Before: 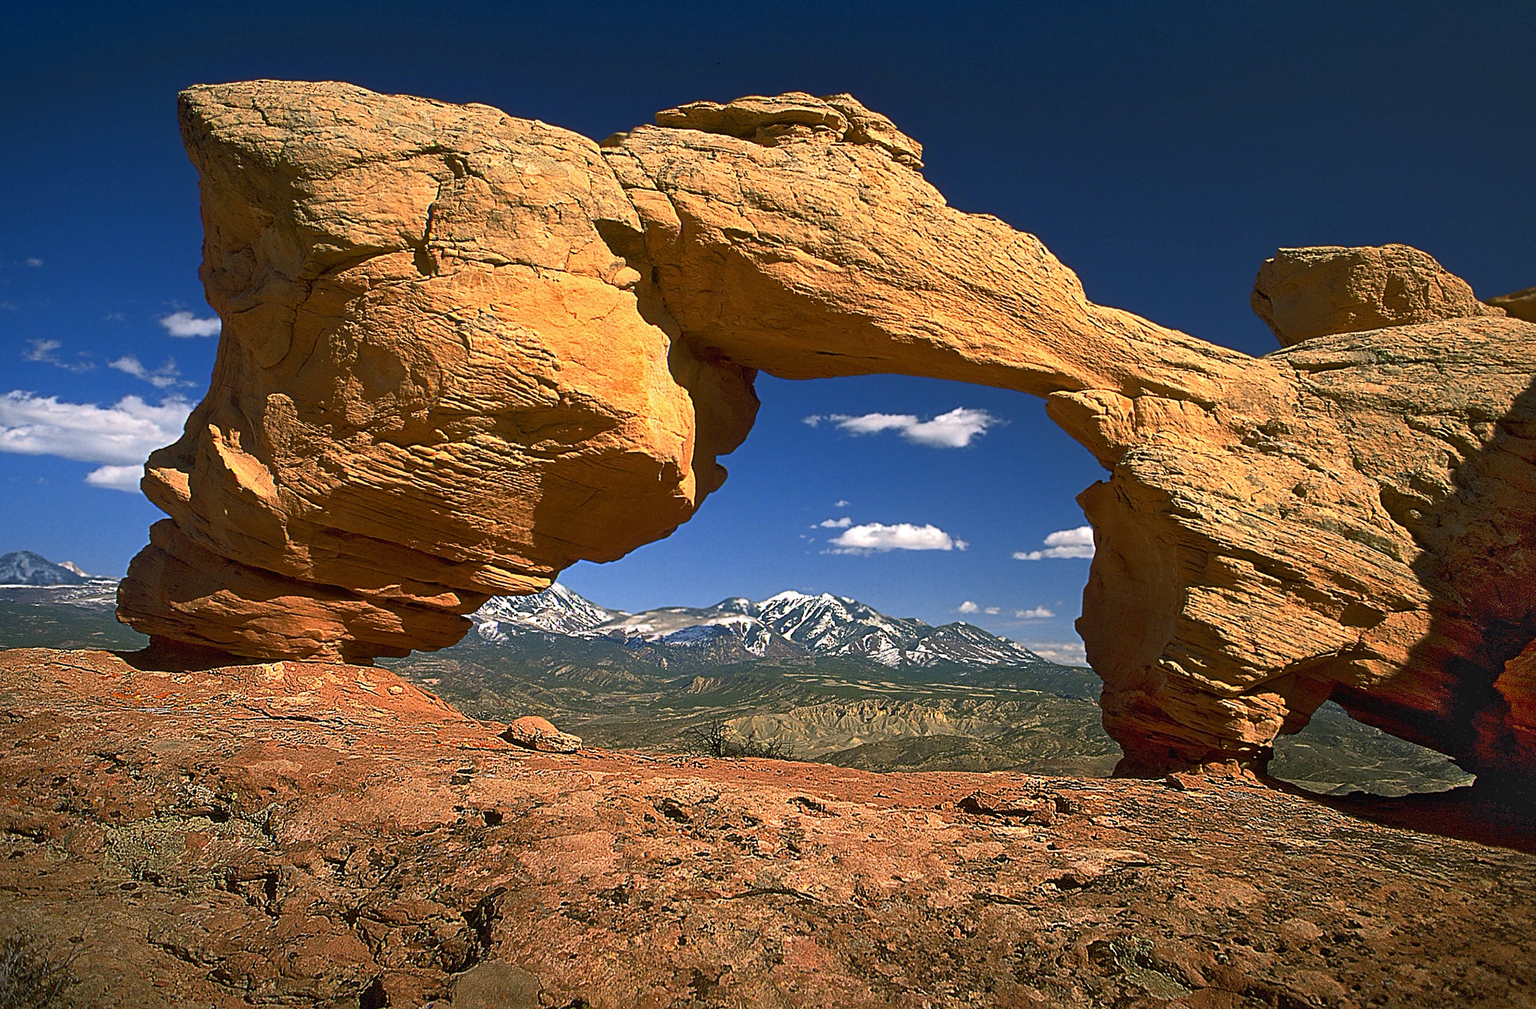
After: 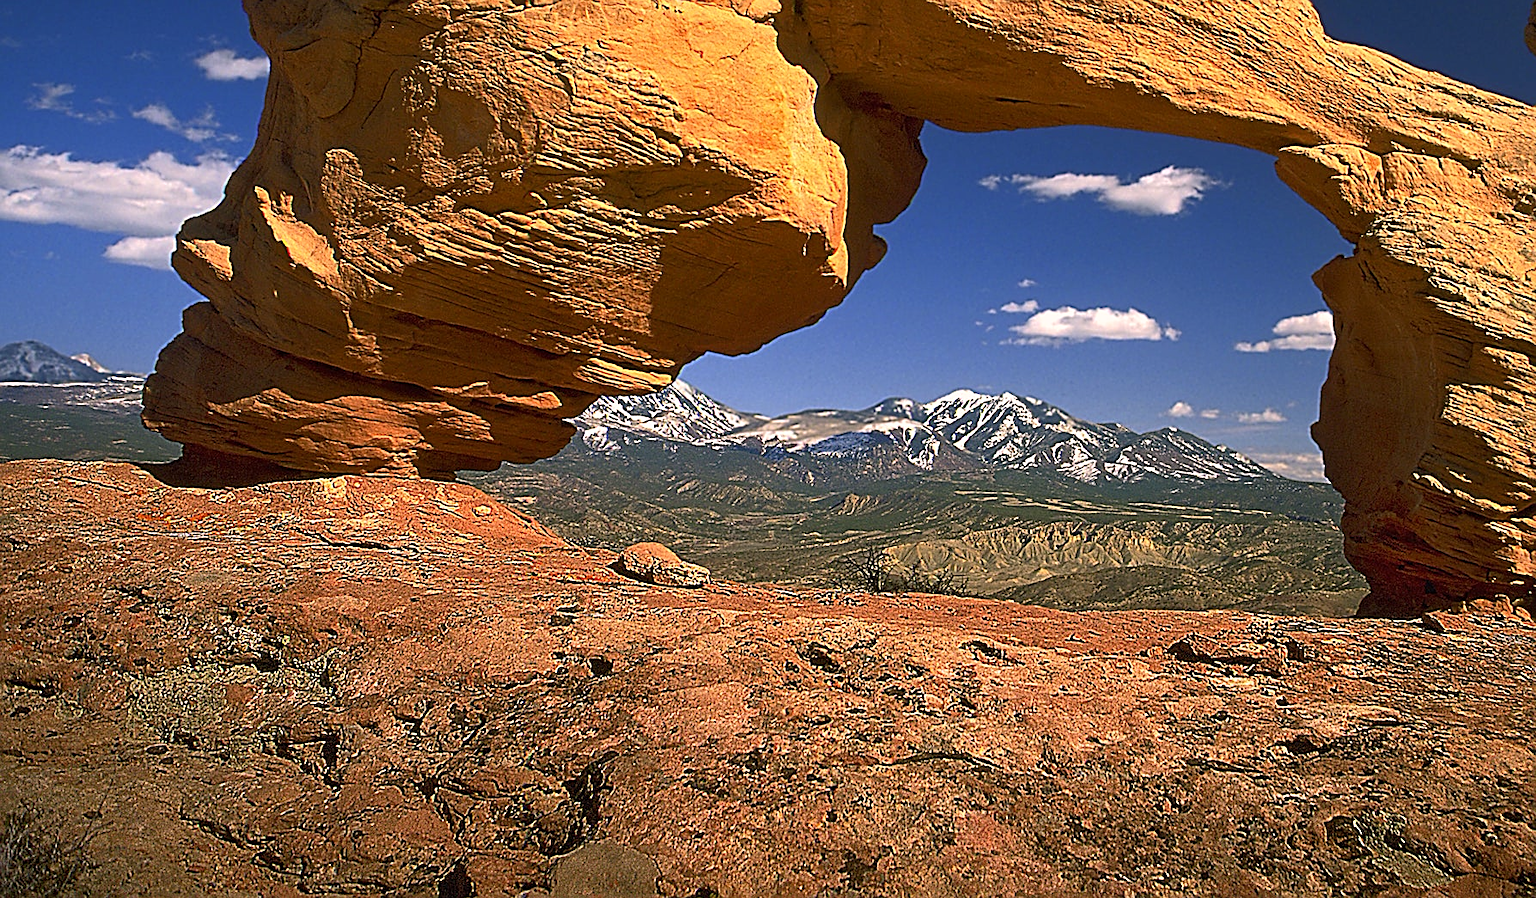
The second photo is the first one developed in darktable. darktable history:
color correction: highlights a* 5.83, highlights b* 4.75
crop: top 26.899%, right 17.954%
sharpen: on, module defaults
